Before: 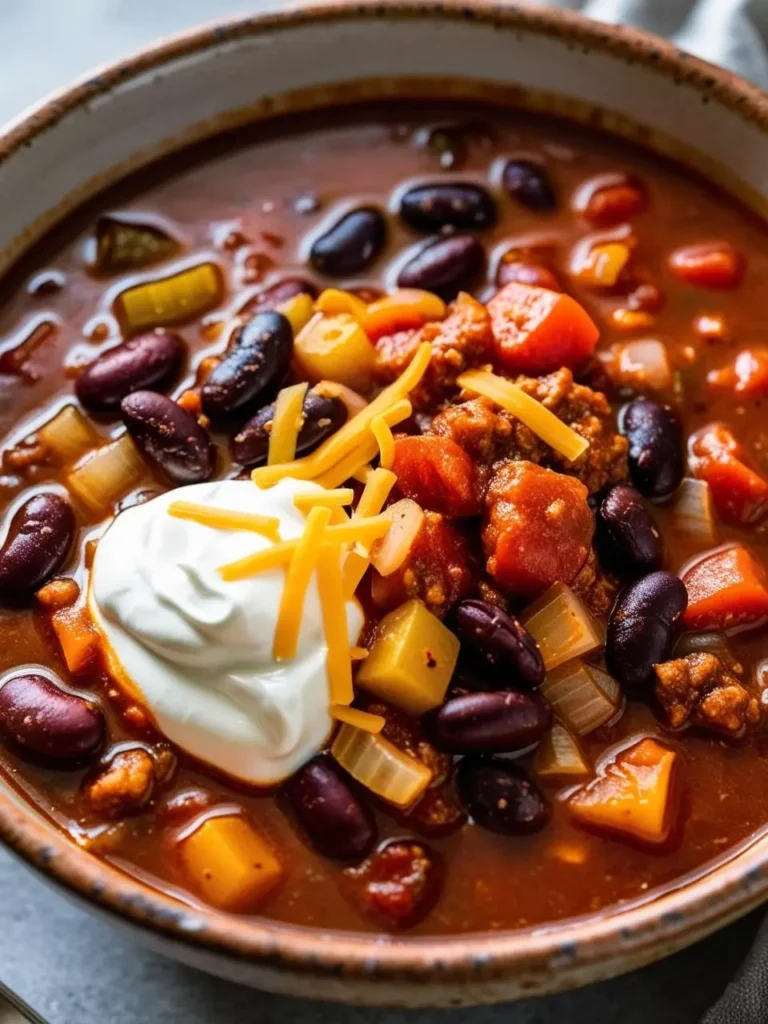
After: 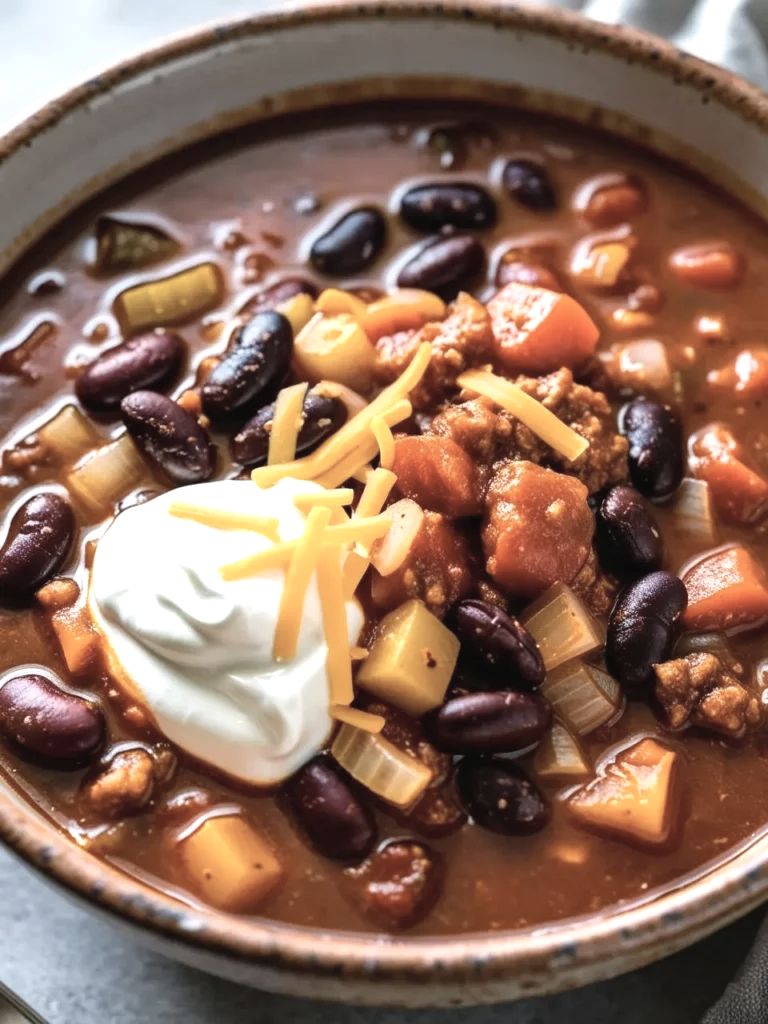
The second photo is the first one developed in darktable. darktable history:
contrast brightness saturation: contrast -0.048, saturation -0.408
exposure: exposure 0.557 EV, compensate exposure bias true, compensate highlight preservation false
